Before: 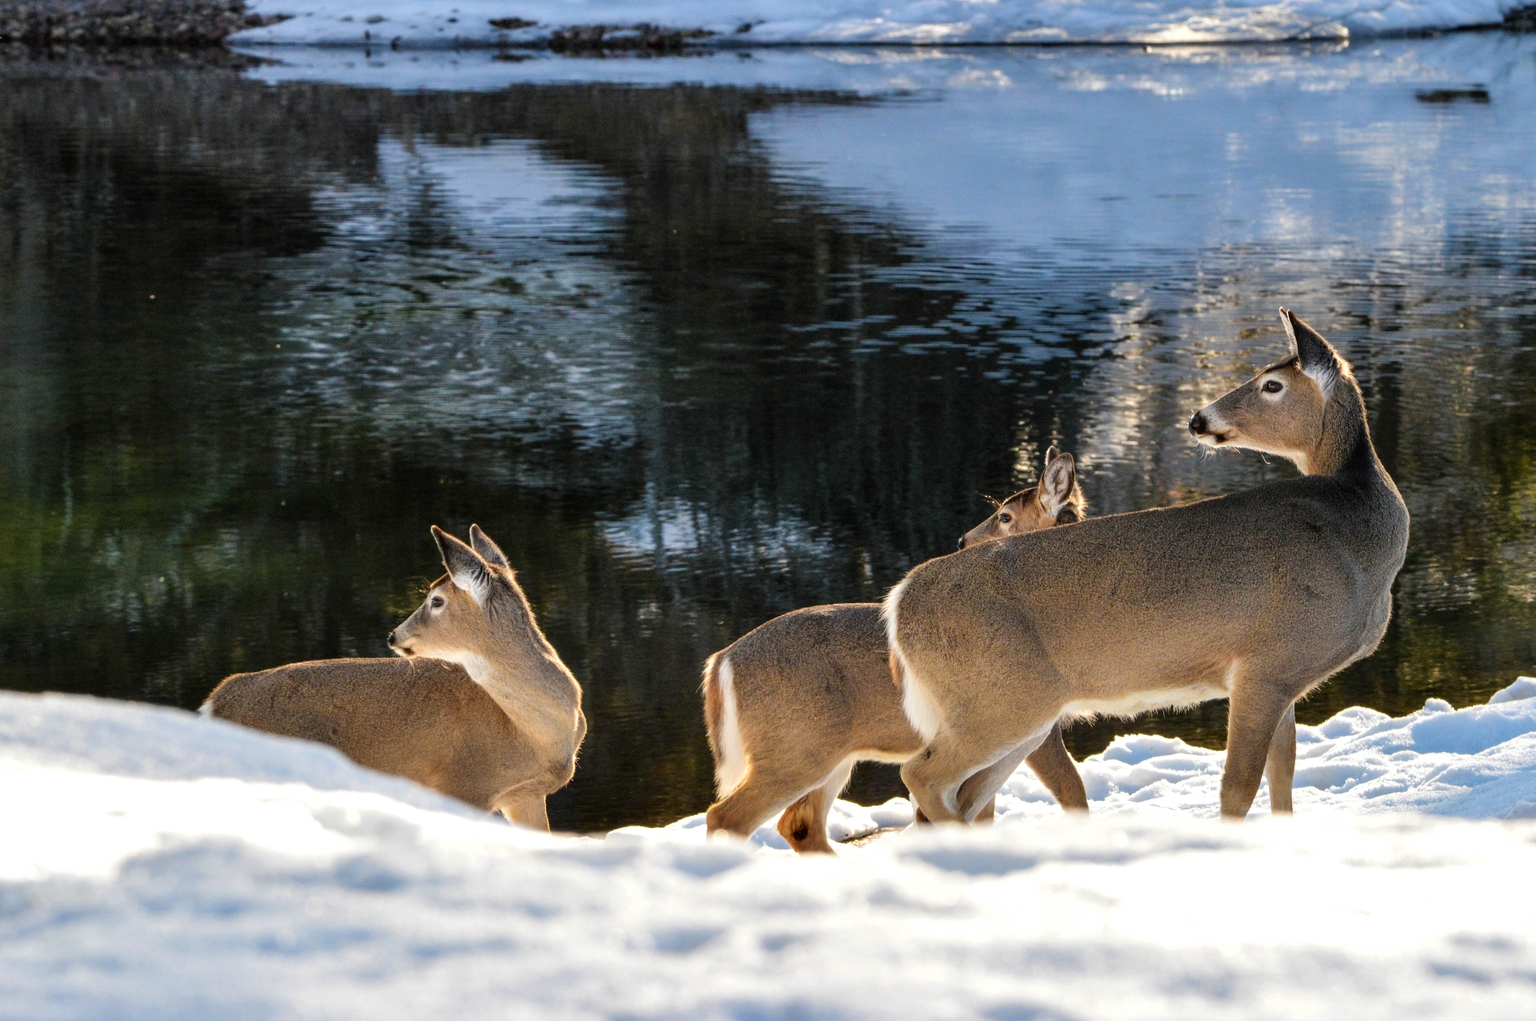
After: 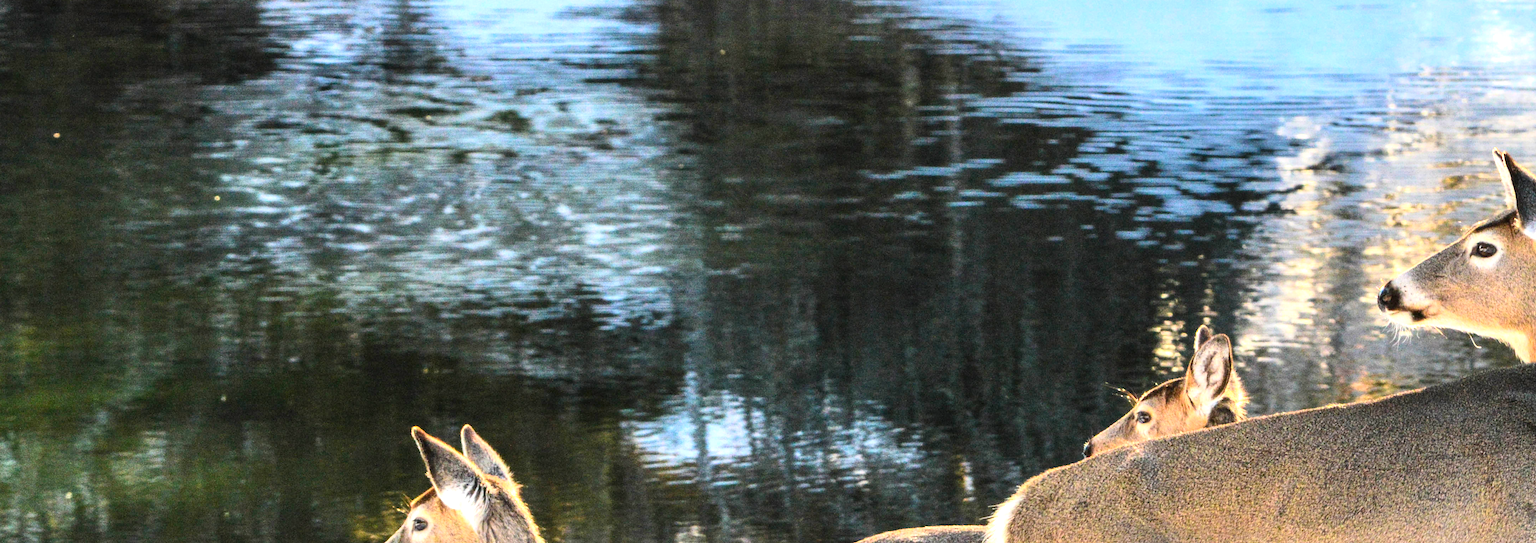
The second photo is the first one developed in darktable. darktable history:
crop: left 7.036%, top 18.708%, right 14.479%, bottom 39.517%
exposure: black level correction 0, exposure 1.105 EV, compensate exposure bias true, compensate highlight preservation false
contrast brightness saturation: contrast 0.203, brightness 0.169, saturation 0.221
